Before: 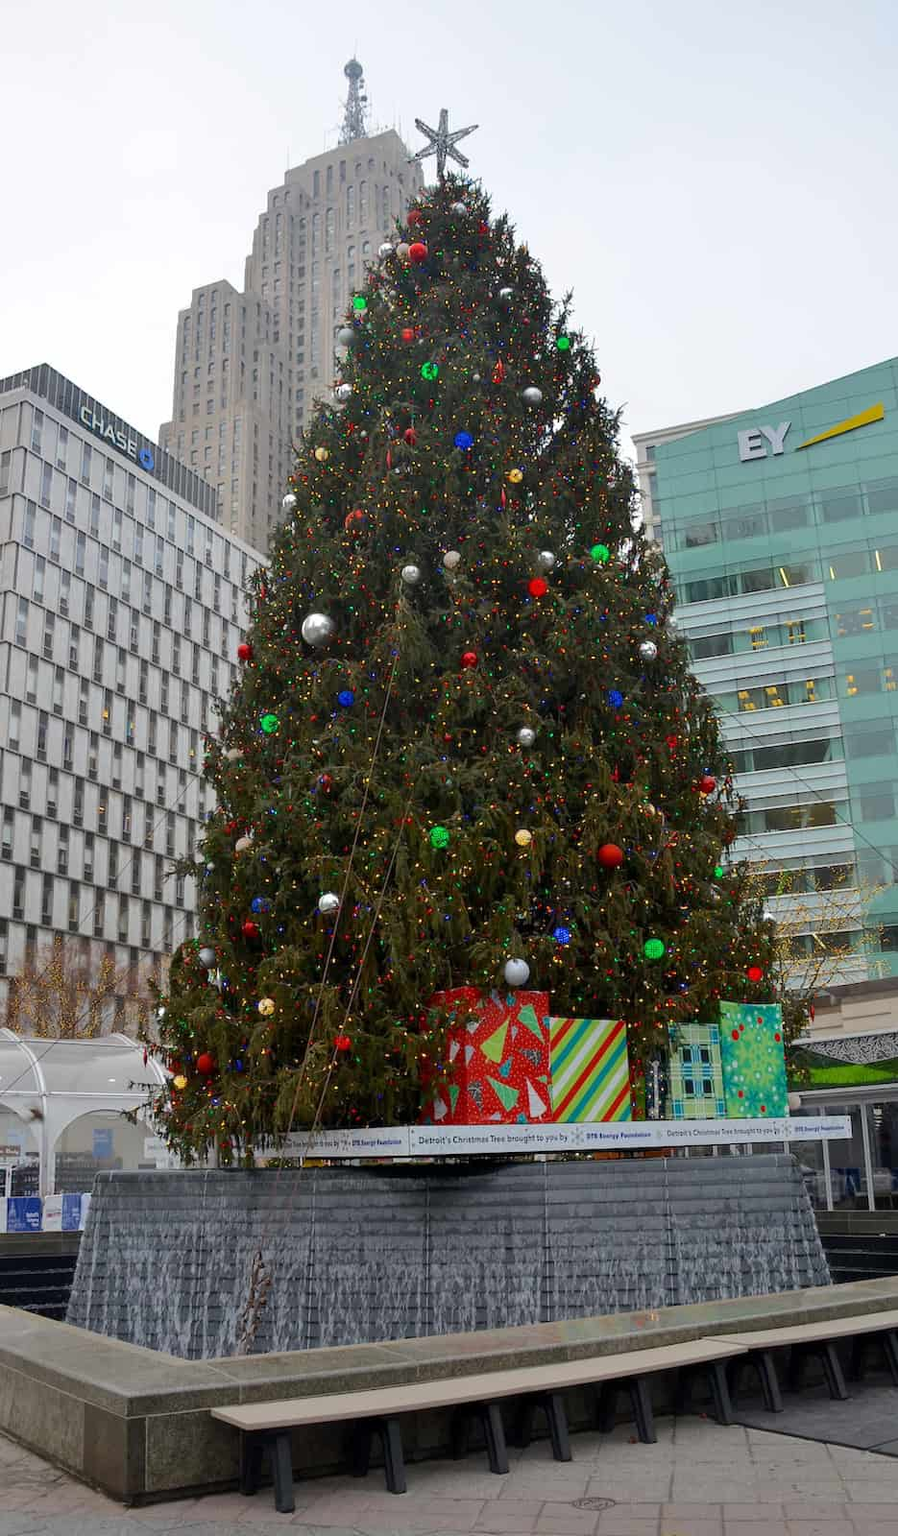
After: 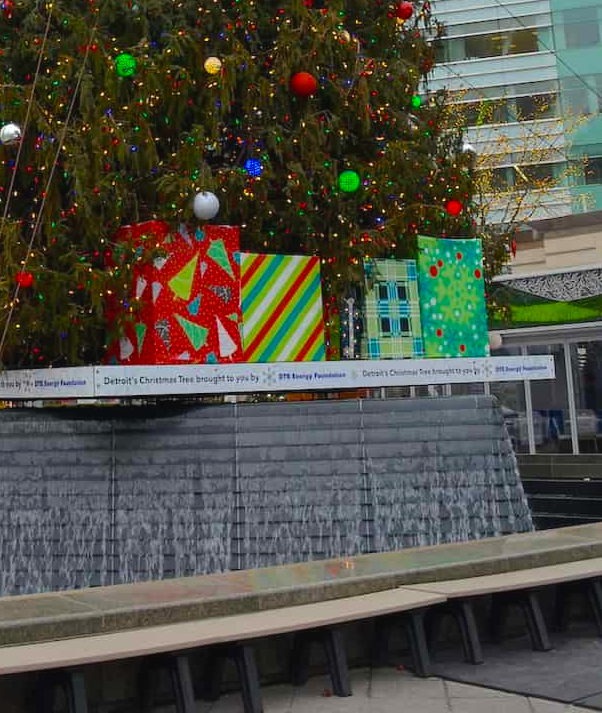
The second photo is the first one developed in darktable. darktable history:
color balance rgb: linear chroma grading › global chroma 9.989%, perceptual saturation grading › global saturation 19.782%
exposure: black level correction -0.003, exposure 0.032 EV, compensate exposure bias true, compensate highlight preservation false
crop and rotate: left 35.546%, top 50.489%, bottom 4.914%
